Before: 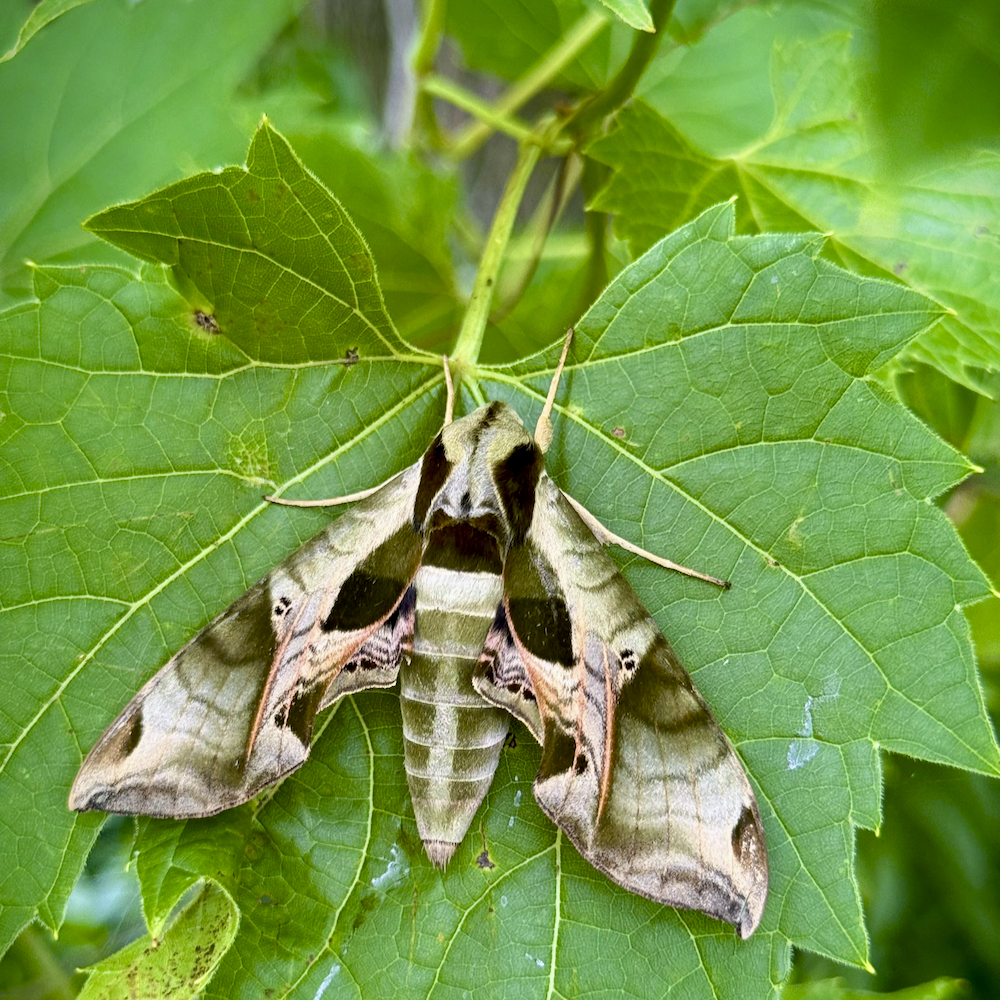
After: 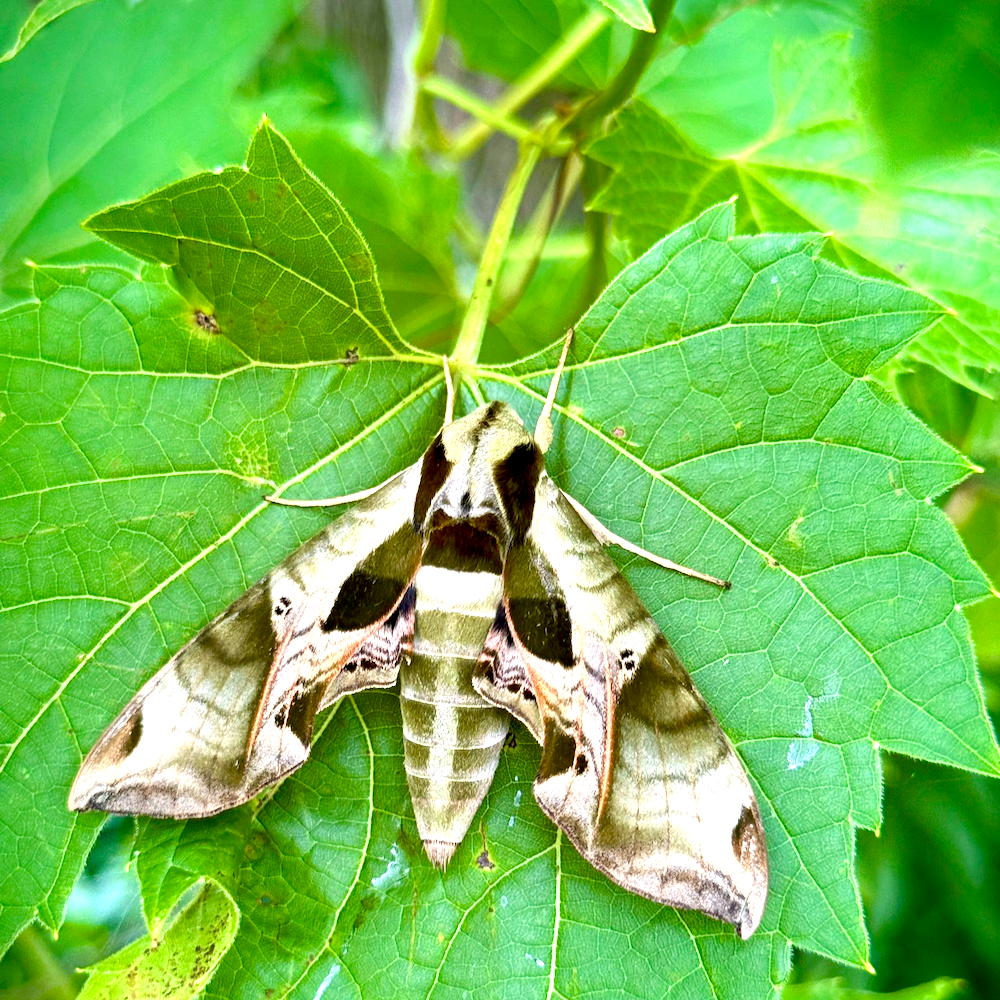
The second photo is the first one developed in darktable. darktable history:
exposure: exposure 0.777 EV, compensate highlight preservation false
